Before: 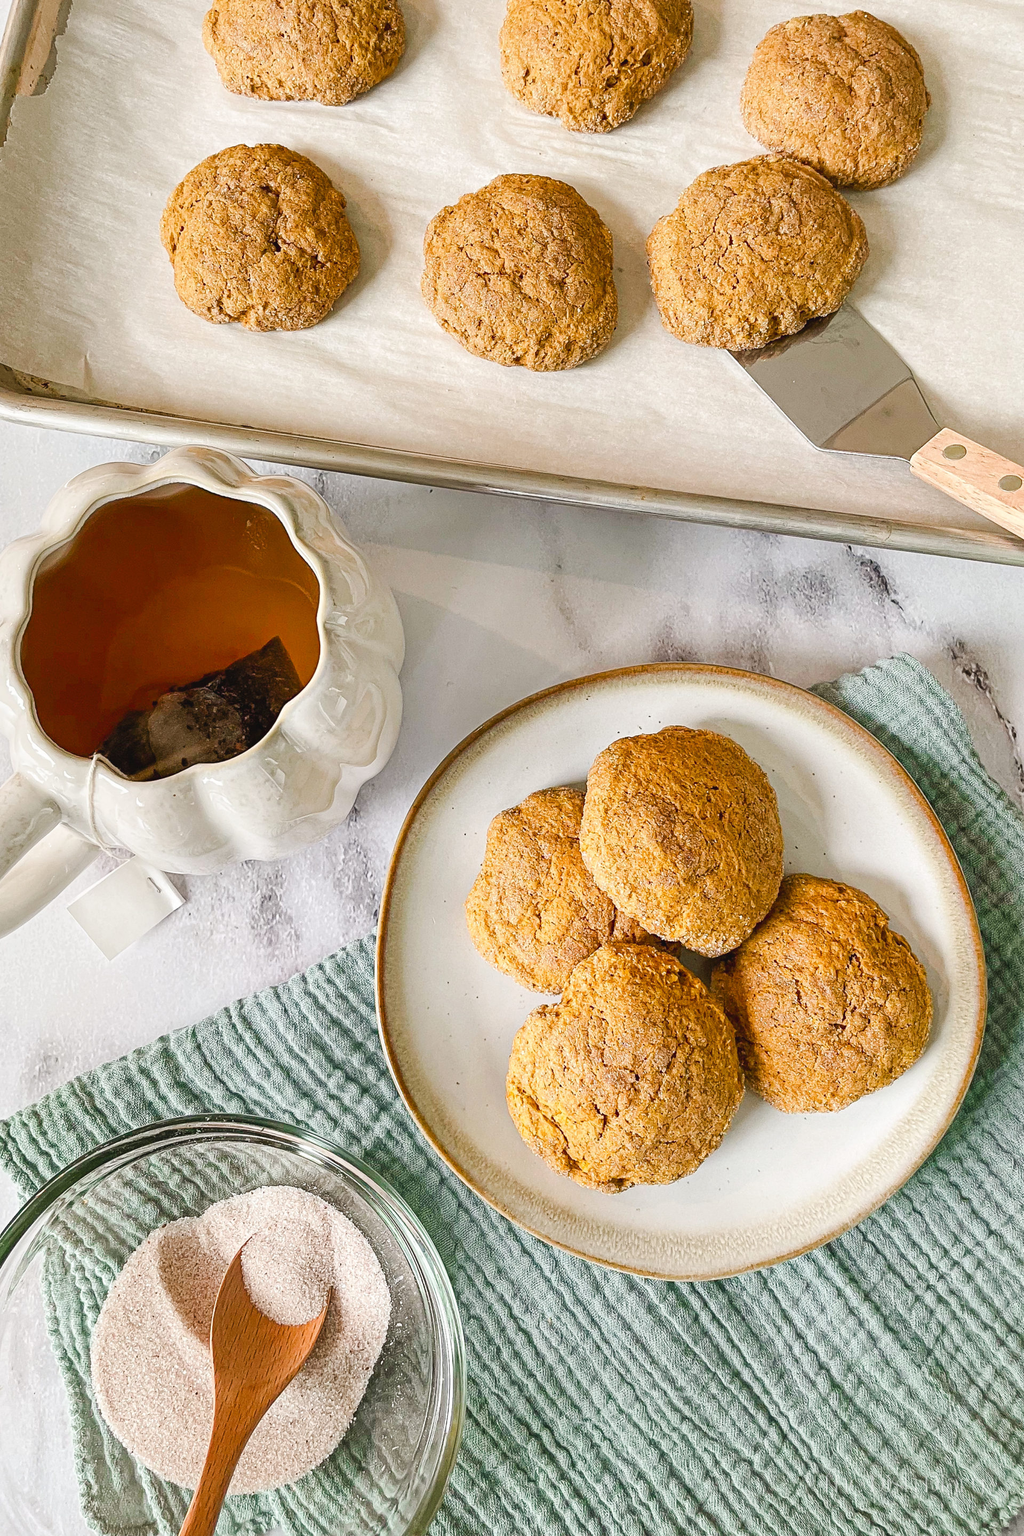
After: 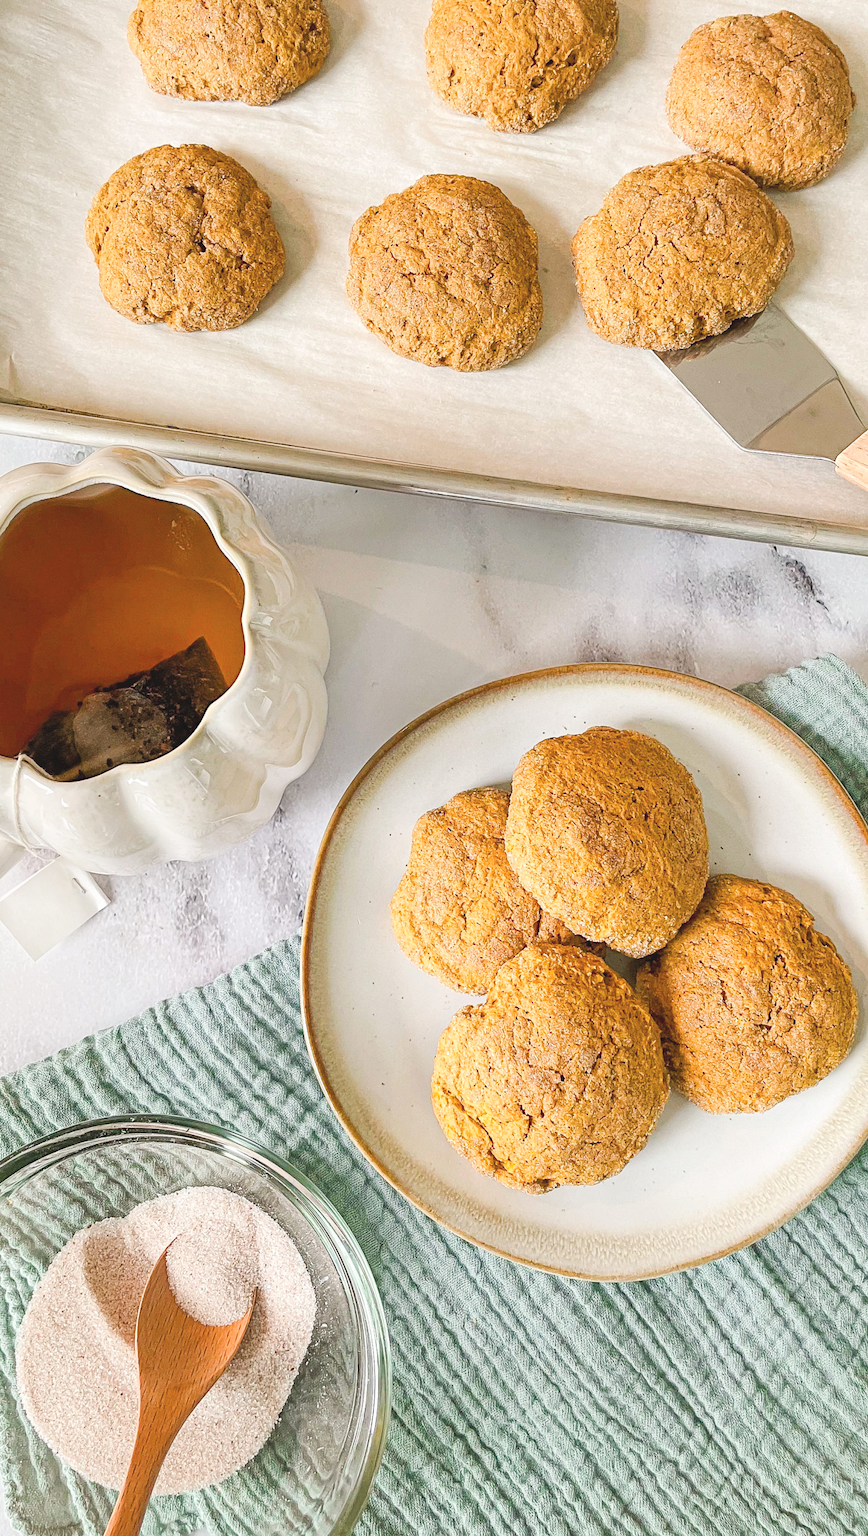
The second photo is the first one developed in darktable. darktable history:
crop: left 7.369%, right 7.871%
contrast brightness saturation: brightness 0.145
